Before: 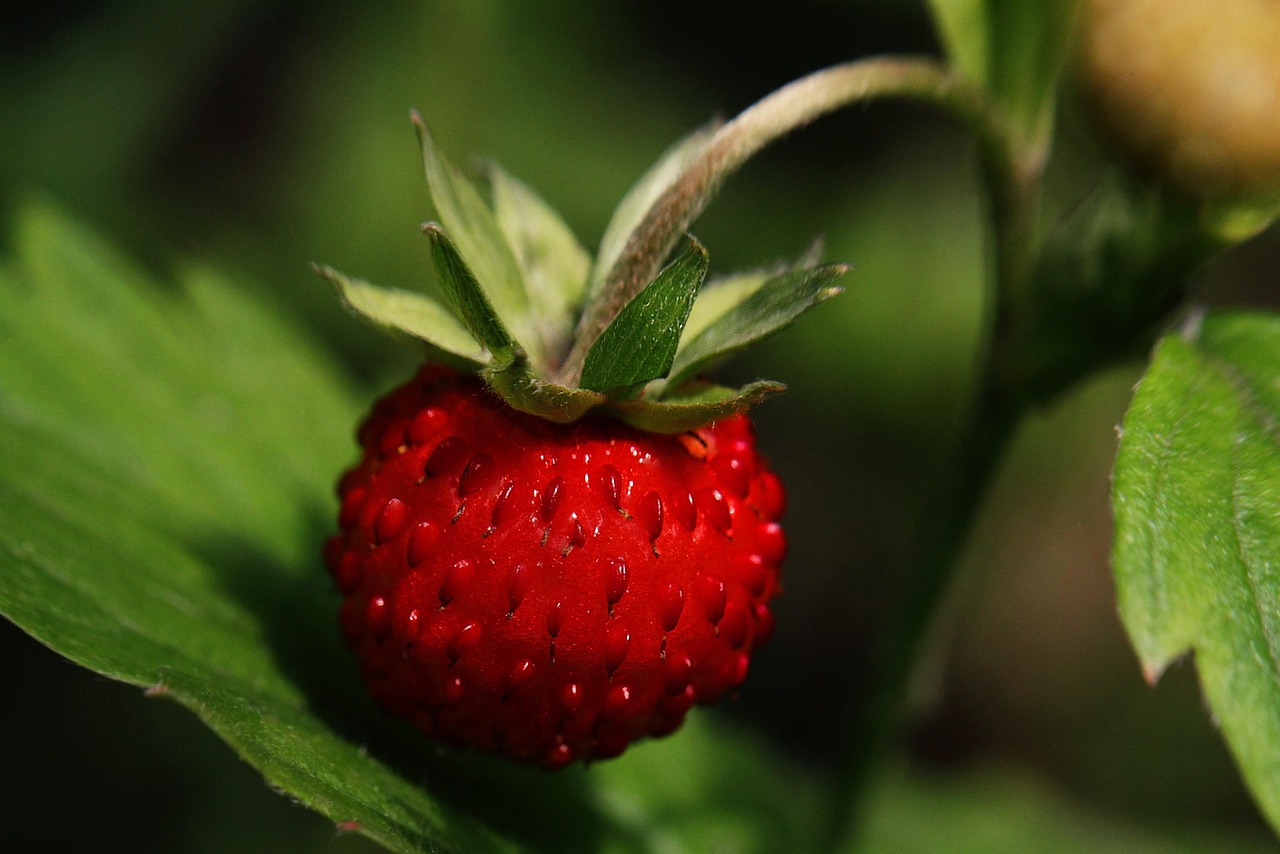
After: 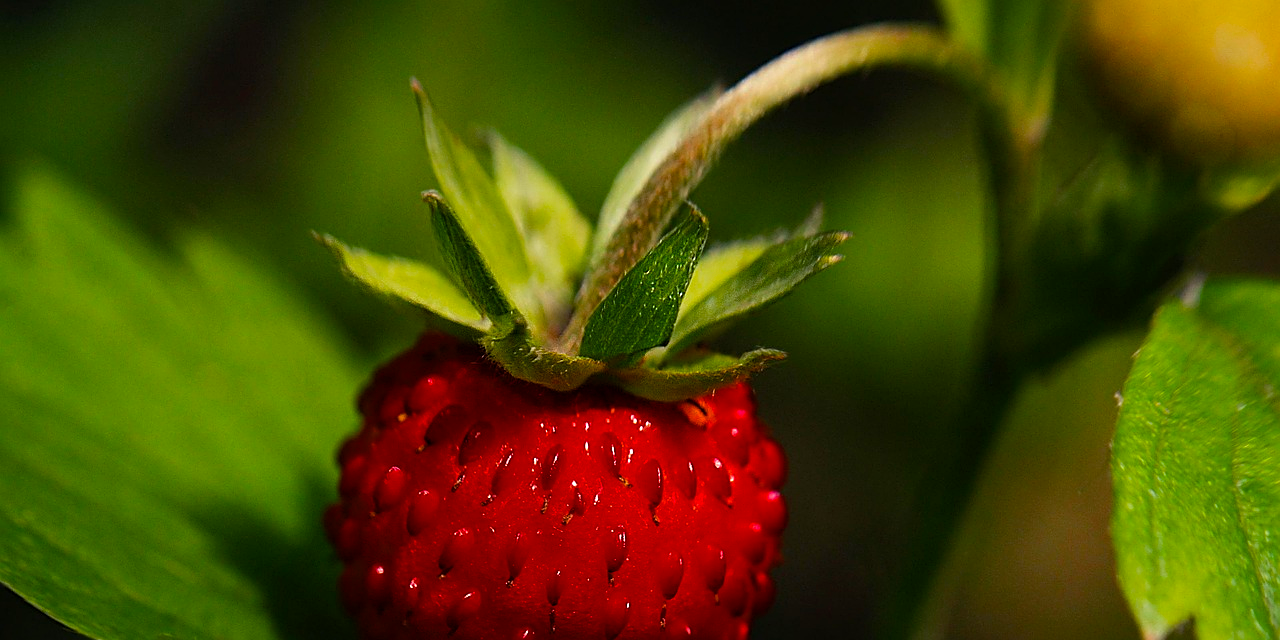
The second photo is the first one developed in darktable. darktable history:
crop: top 3.857%, bottom 21.132%
sharpen: on, module defaults
color balance rgb: linear chroma grading › global chroma 15%, perceptual saturation grading › global saturation 30%
